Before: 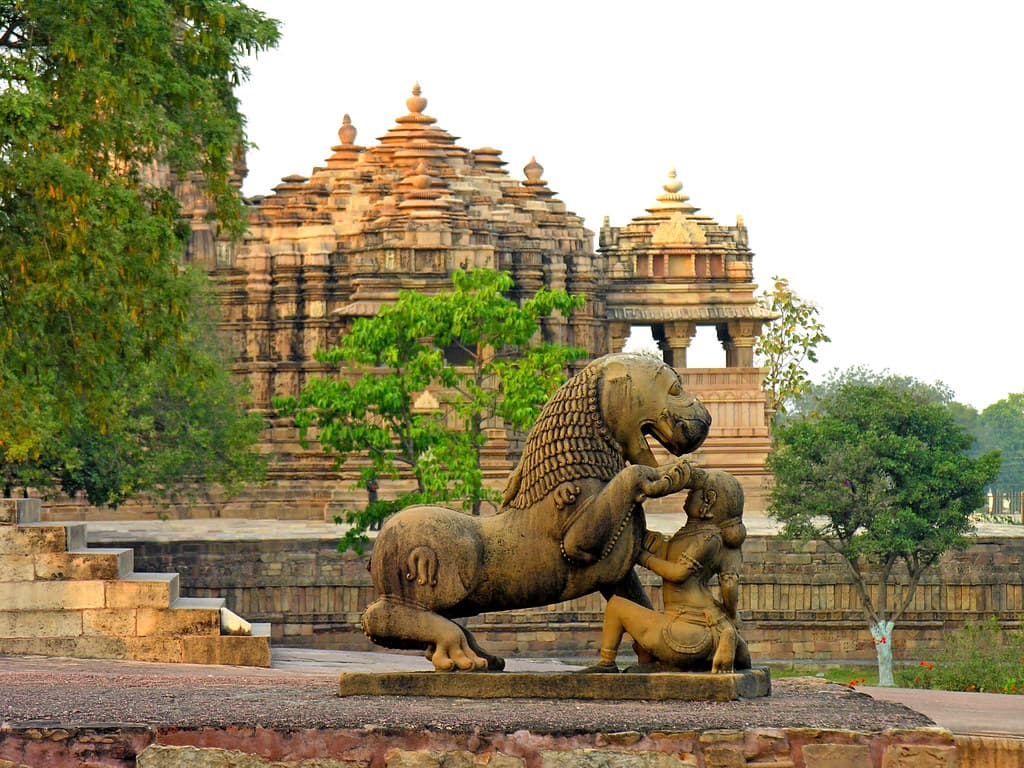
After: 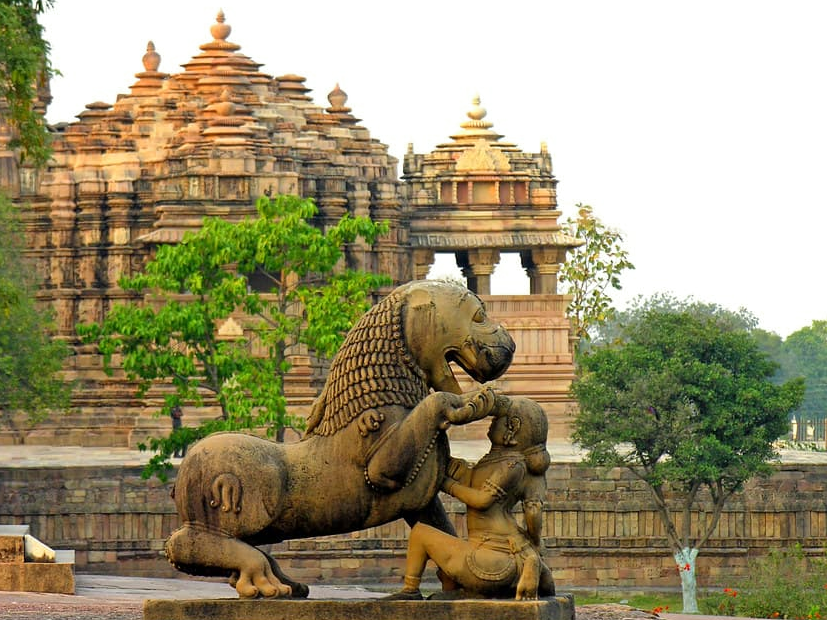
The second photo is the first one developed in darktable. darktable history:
split-toning: shadows › saturation 0.61, highlights › saturation 0.58, balance -28.74, compress 87.36%
crop: left 19.159%, top 9.58%, bottom 9.58%
